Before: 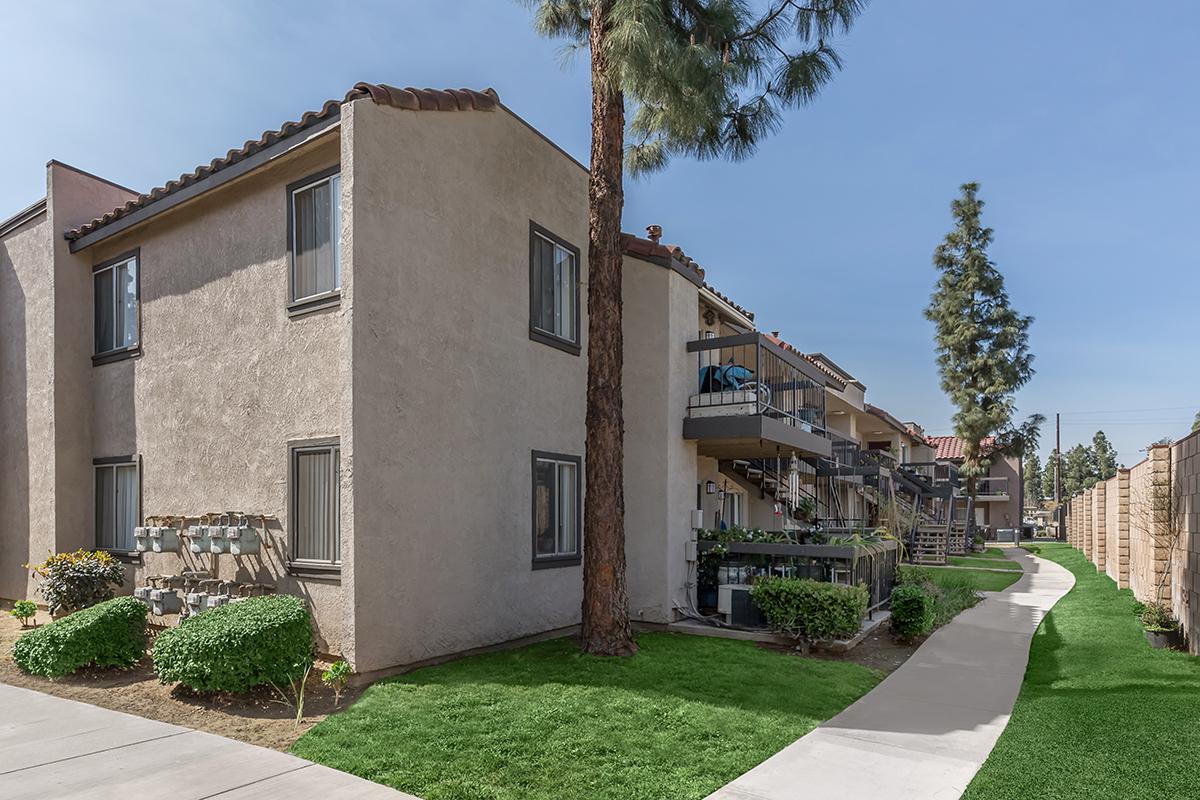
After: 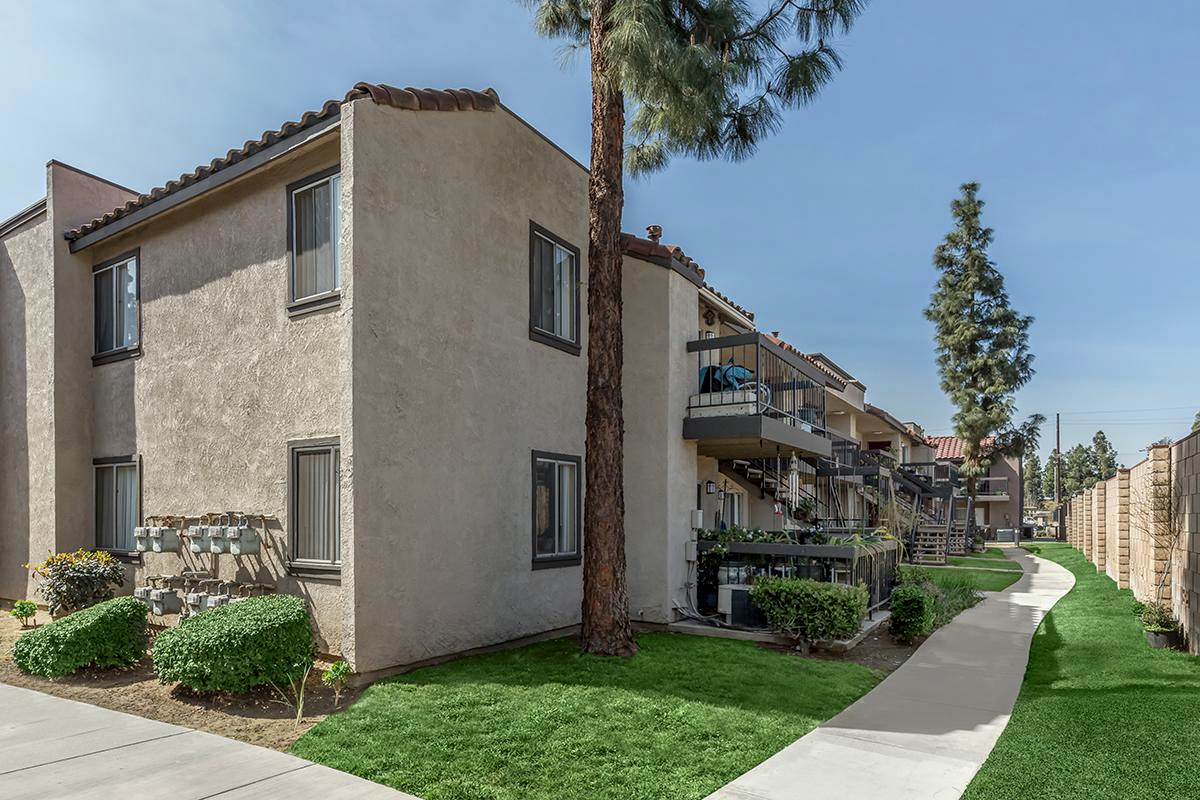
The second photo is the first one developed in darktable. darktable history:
color correction: highlights a* -2.68, highlights b* 2.57
local contrast: on, module defaults
